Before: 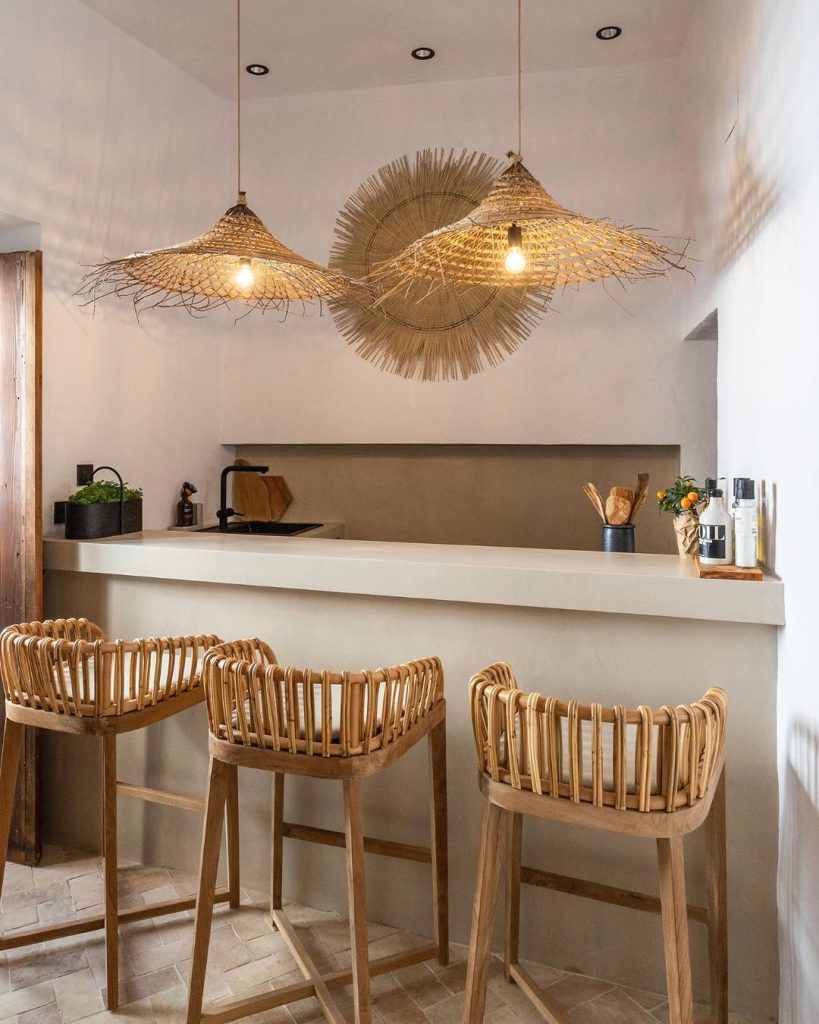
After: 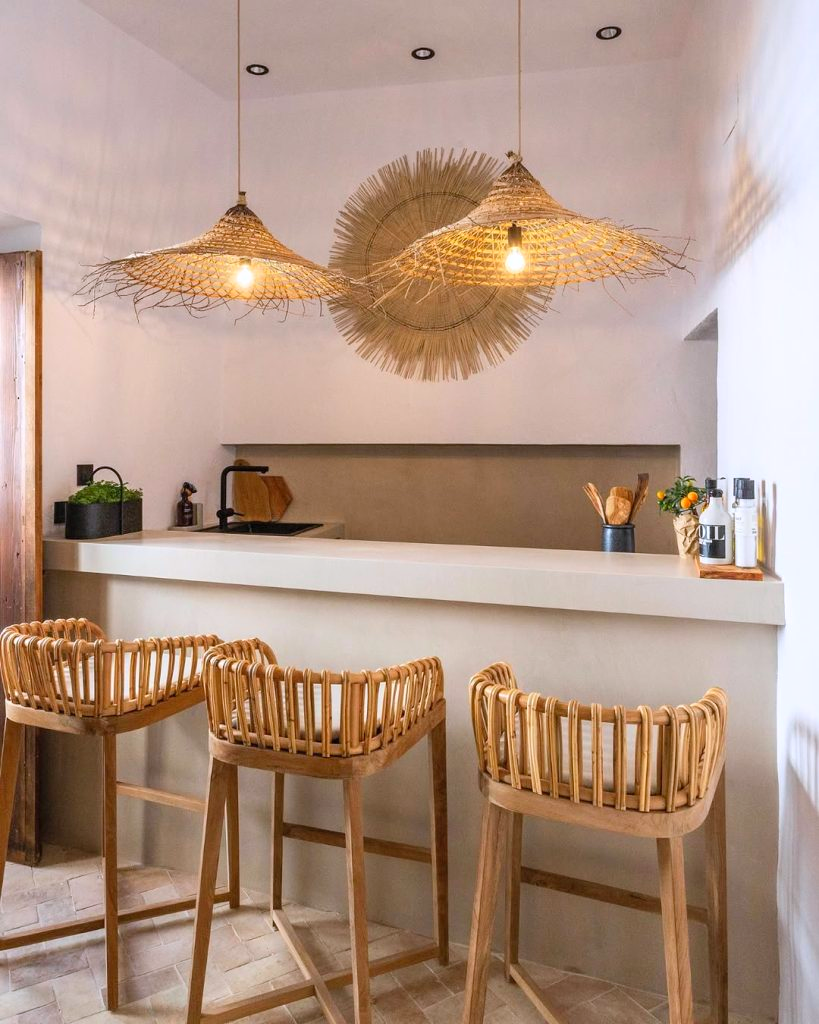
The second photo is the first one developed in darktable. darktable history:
color calibration: illuminant as shot in camera, x 0.358, y 0.373, temperature 4628.91 K
contrast brightness saturation: contrast 0.074, brightness 0.078, saturation 0.181
color correction: highlights a* 0.804, highlights b* 2.82, saturation 1.06
